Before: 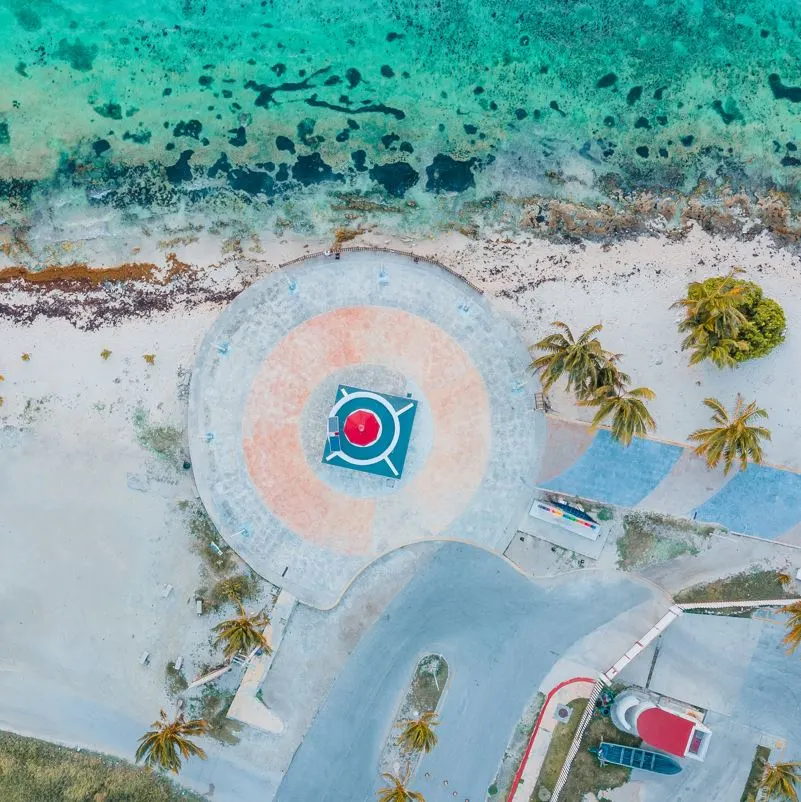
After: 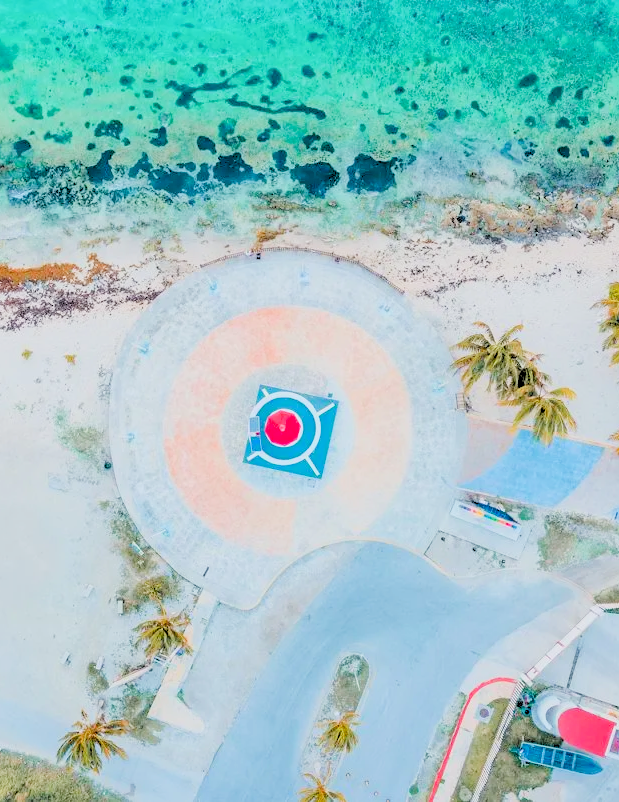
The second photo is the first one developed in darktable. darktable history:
levels: levels [0.072, 0.414, 0.976]
crop: left 9.902%, right 12.769%
exposure: exposure 0.128 EV, compensate highlight preservation false
filmic rgb: black relative exposure -4.85 EV, white relative exposure 4.01 EV, hardness 2.83
